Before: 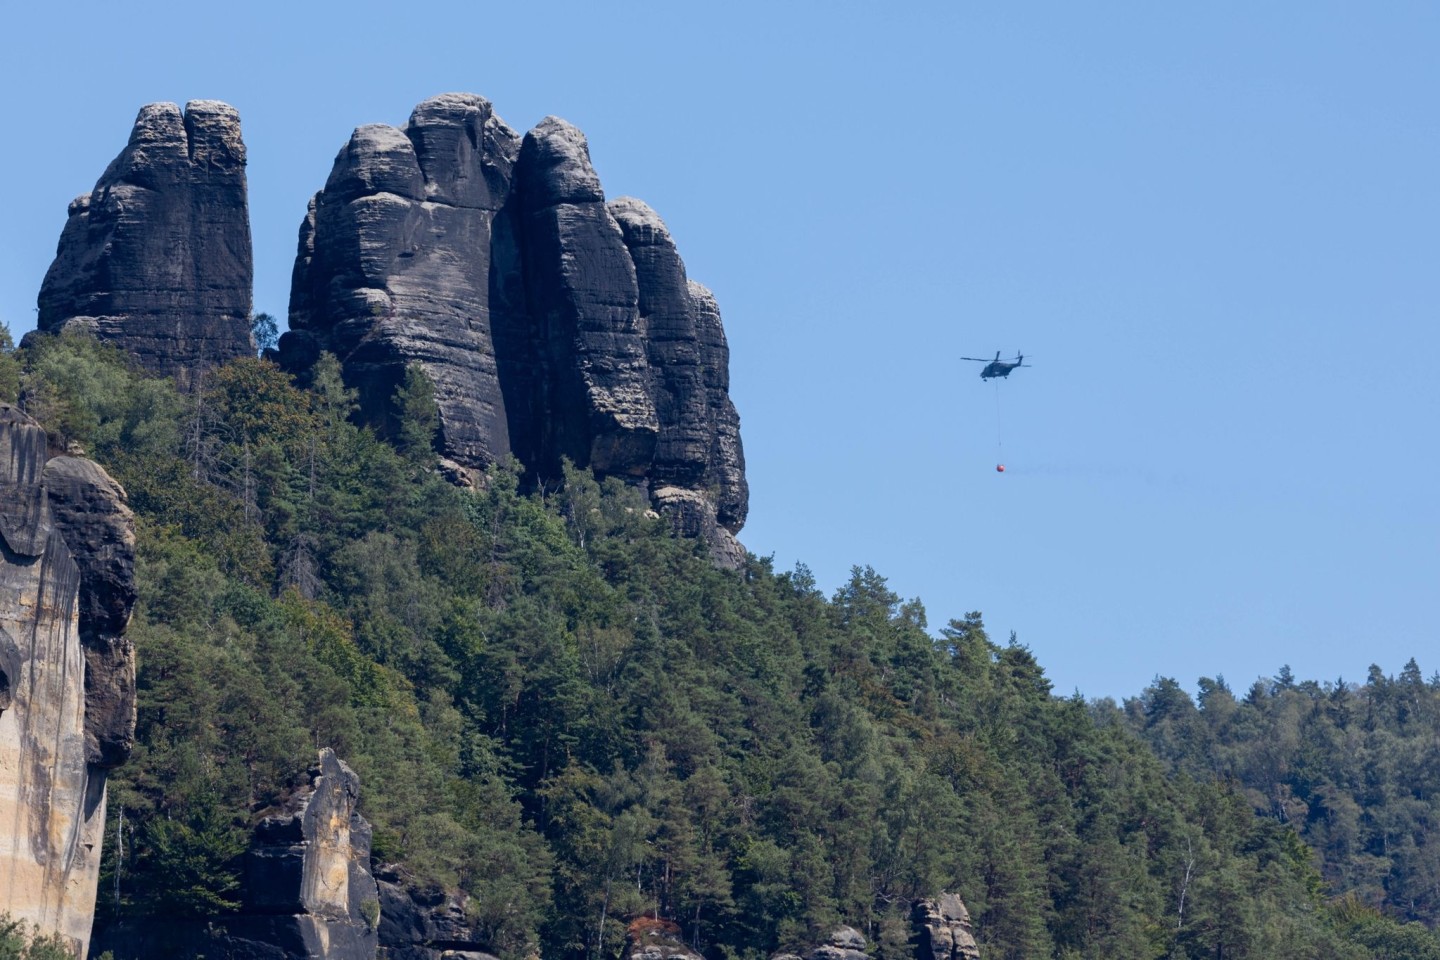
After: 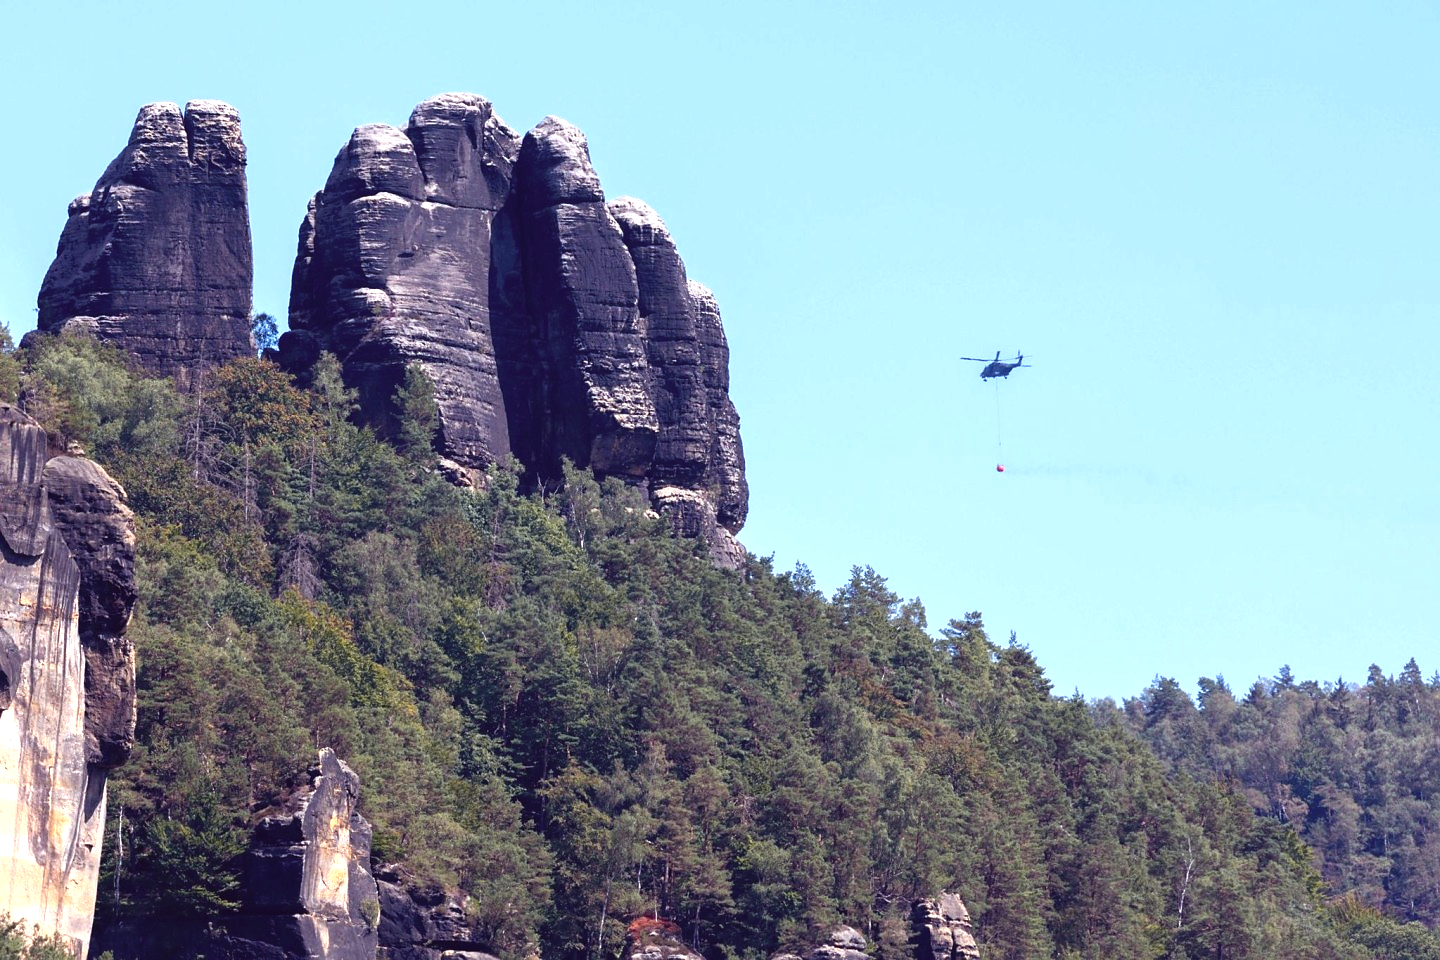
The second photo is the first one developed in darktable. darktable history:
exposure: black level correction 0, exposure 1.2 EV, compensate highlight preservation false
sharpen: radius 1.015, threshold 1.031
tone curve: curves: ch0 [(0, 0.029) (0.253, 0.237) (1, 0.945)]; ch1 [(0, 0) (0.401, 0.42) (0.442, 0.47) (0.492, 0.498) (0.511, 0.523) (0.557, 0.565) (0.66, 0.683) (1, 1)]; ch2 [(0, 0) (0.394, 0.413) (0.5, 0.5) (0.578, 0.568) (1, 1)], color space Lab, independent channels, preserve colors none
color balance rgb: power › luminance -7.981%, power › chroma 1.314%, power › hue 330.37°, perceptual saturation grading › global saturation 25.401%
